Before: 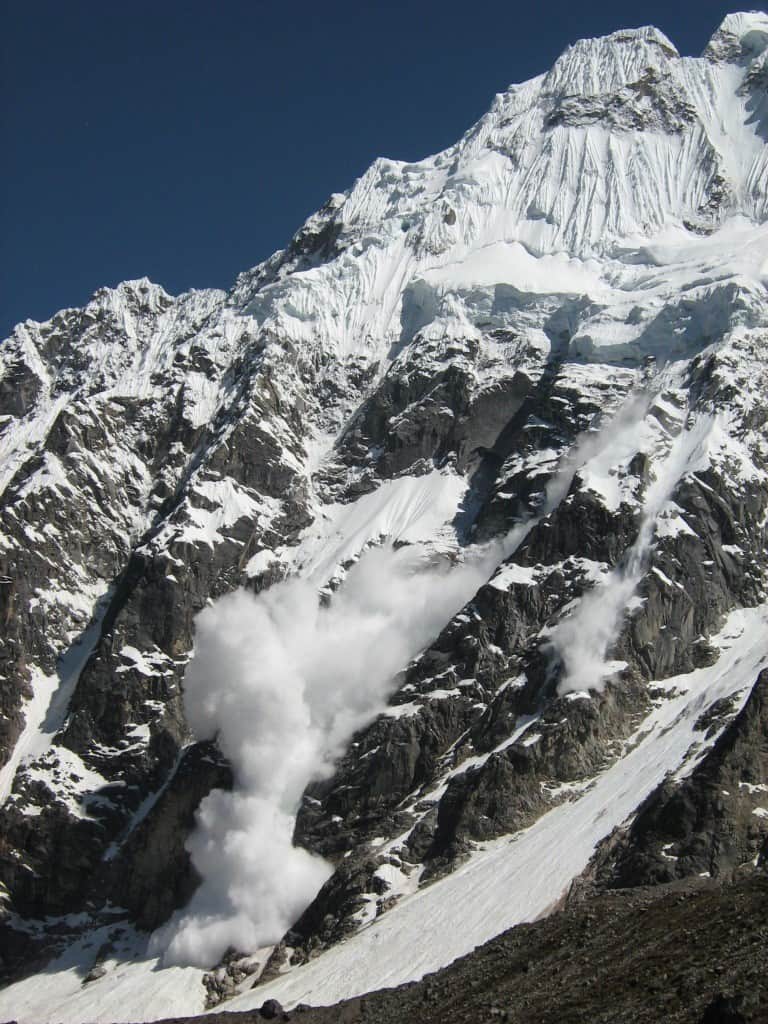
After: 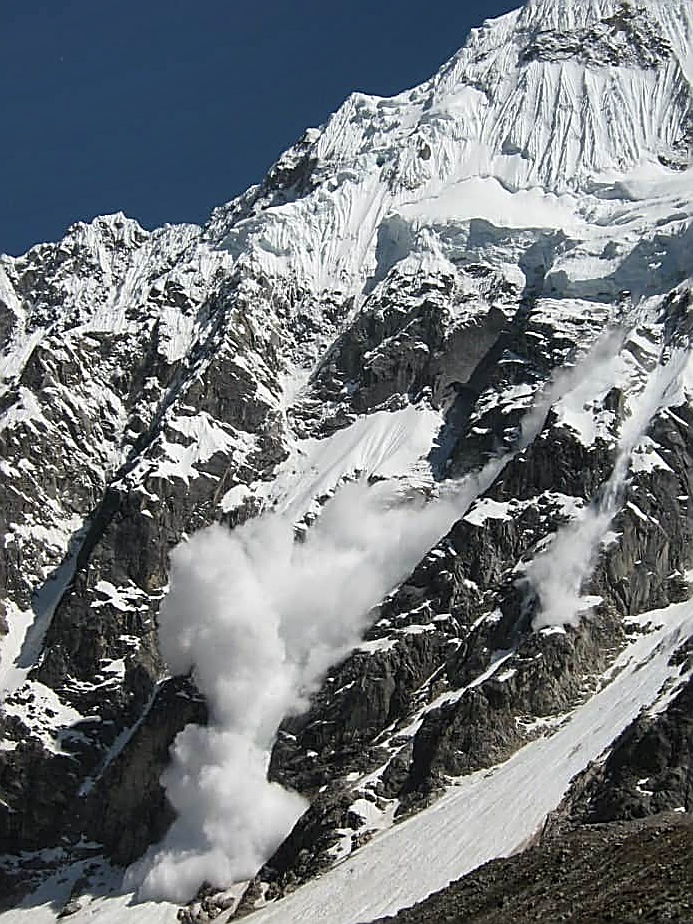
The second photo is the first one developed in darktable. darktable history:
sharpen: radius 1.685, amount 1.294
crop: left 3.305%, top 6.436%, right 6.389%, bottom 3.258%
shadows and highlights: shadows 49, highlights -41, soften with gaussian
